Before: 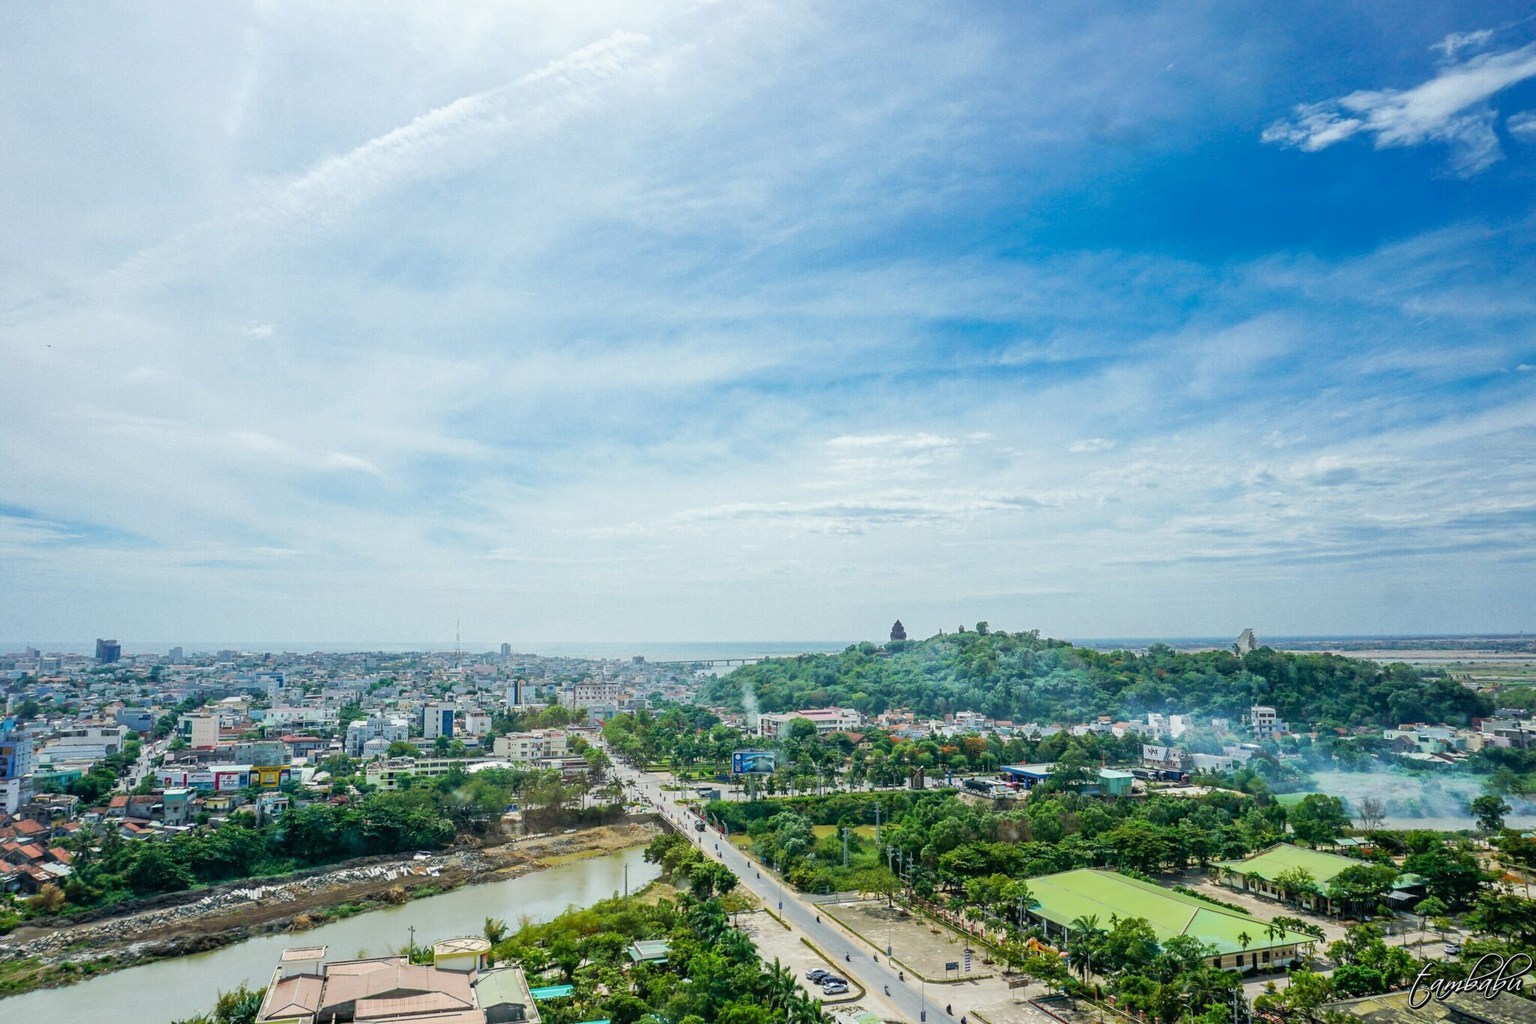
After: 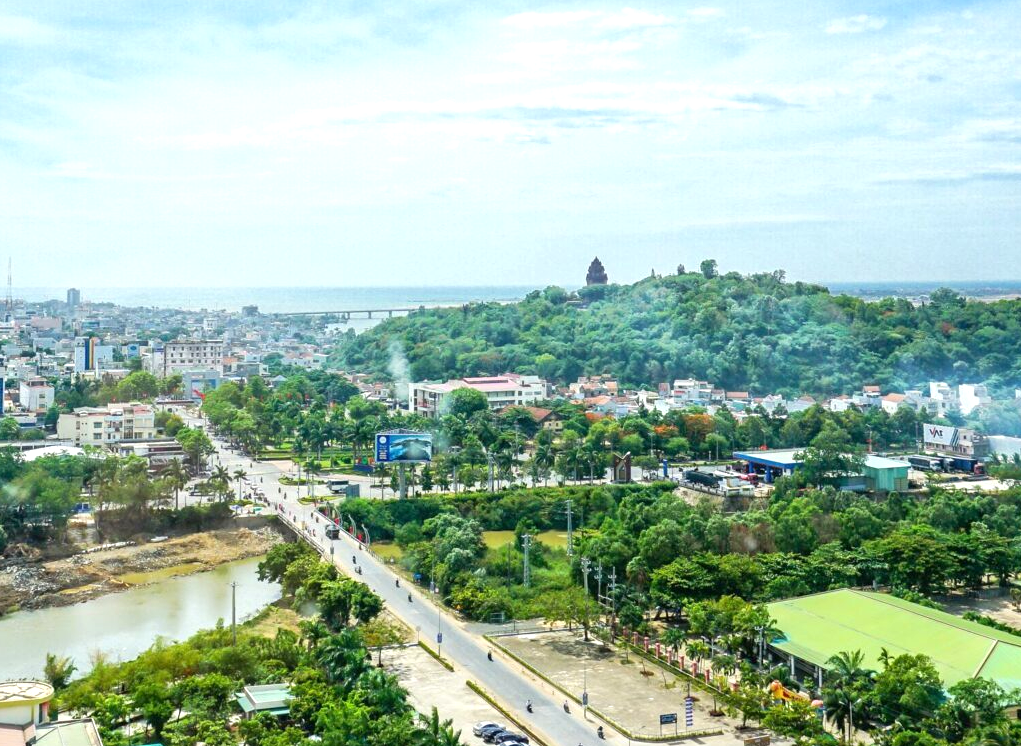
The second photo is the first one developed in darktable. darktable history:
crop: left 29.374%, top 41.746%, right 20.769%, bottom 3.483%
exposure: exposure 0.56 EV, compensate exposure bias true, compensate highlight preservation false
